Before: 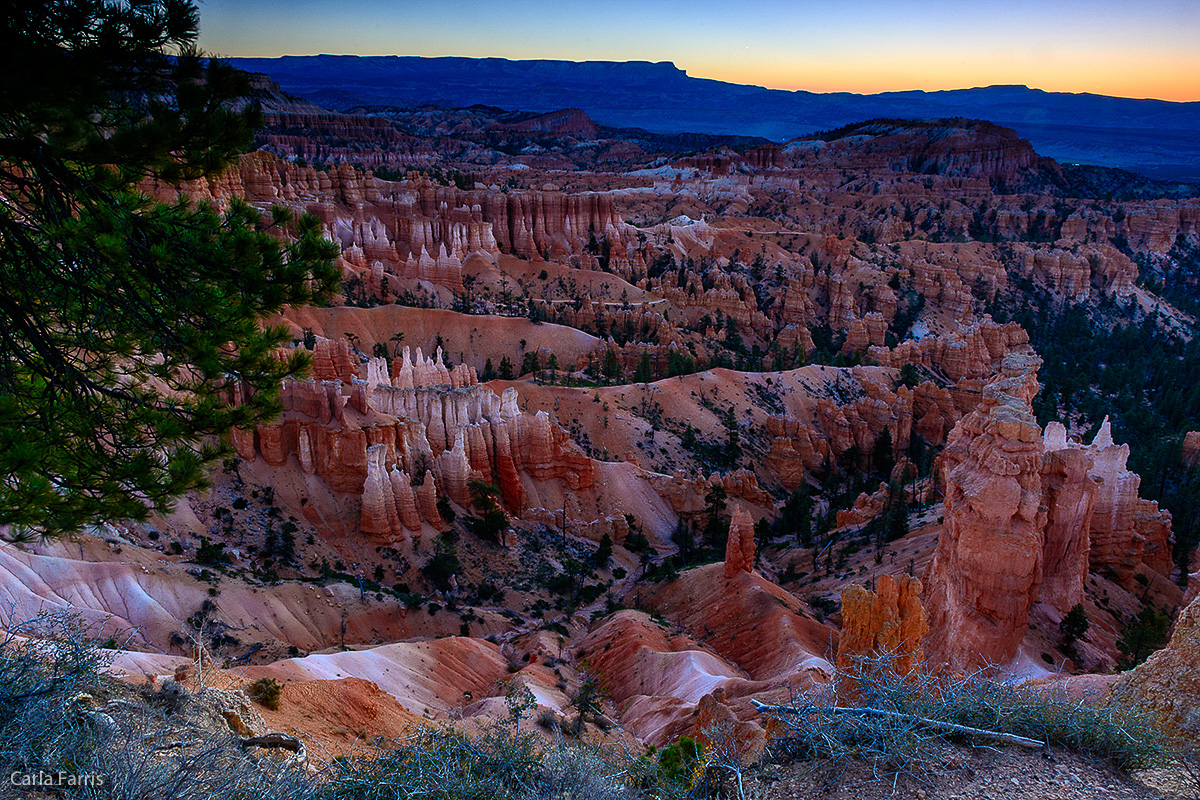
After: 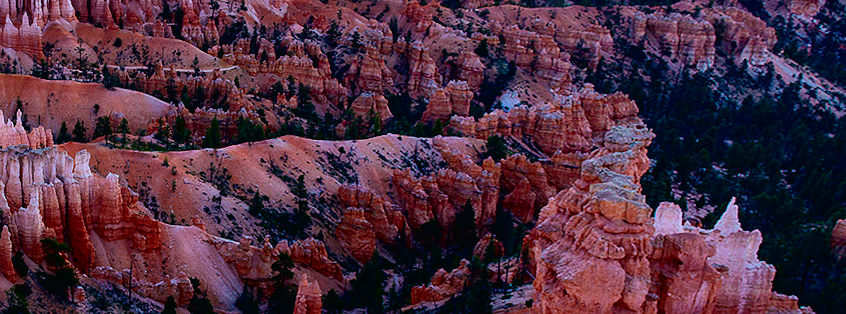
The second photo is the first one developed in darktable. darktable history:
rotate and perspective: rotation 1.69°, lens shift (vertical) -0.023, lens shift (horizontal) -0.291, crop left 0.025, crop right 0.988, crop top 0.092, crop bottom 0.842
tone curve: curves: ch0 [(0, 0.013) (0.054, 0.018) (0.205, 0.197) (0.289, 0.309) (0.382, 0.437) (0.475, 0.552) (0.666, 0.743) (0.791, 0.85) (1, 0.998)]; ch1 [(0, 0) (0.394, 0.338) (0.449, 0.404) (0.499, 0.498) (0.526, 0.528) (0.543, 0.564) (0.589, 0.633) (0.66, 0.687) (0.783, 0.804) (1, 1)]; ch2 [(0, 0) (0.304, 0.31) (0.403, 0.399) (0.441, 0.421) (0.474, 0.466) (0.498, 0.496) (0.524, 0.538) (0.555, 0.584) (0.633, 0.665) (0.7, 0.711) (1, 1)], color space Lab, independent channels, preserve colors none
crop and rotate: left 27.938%, top 27.046%, bottom 27.046%
